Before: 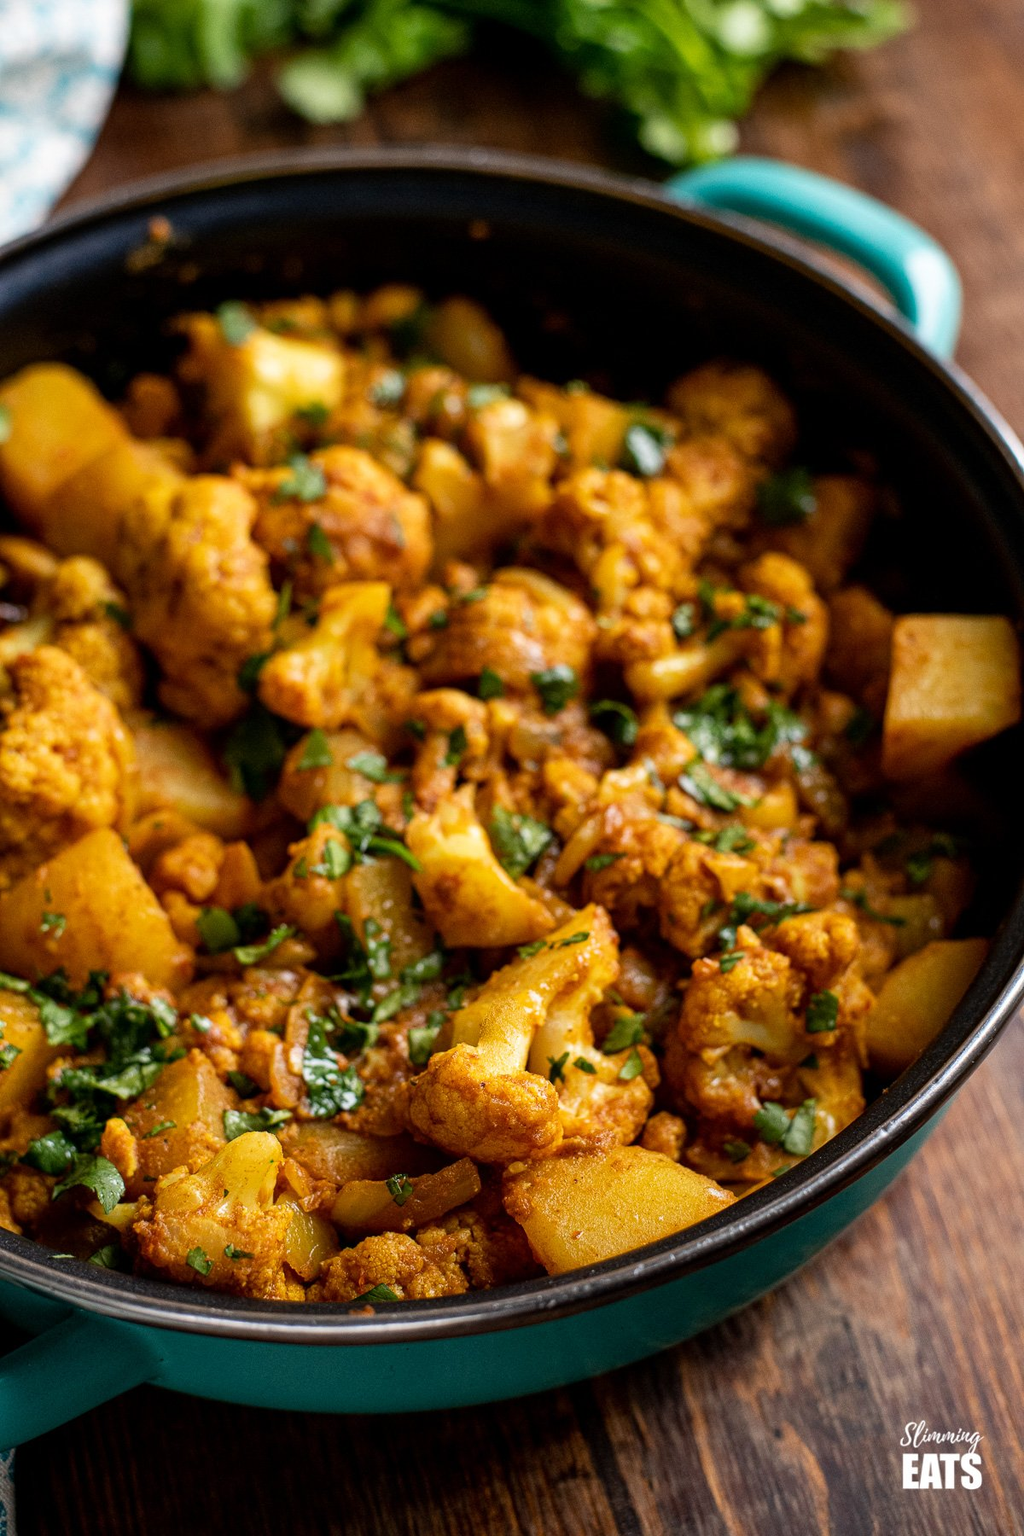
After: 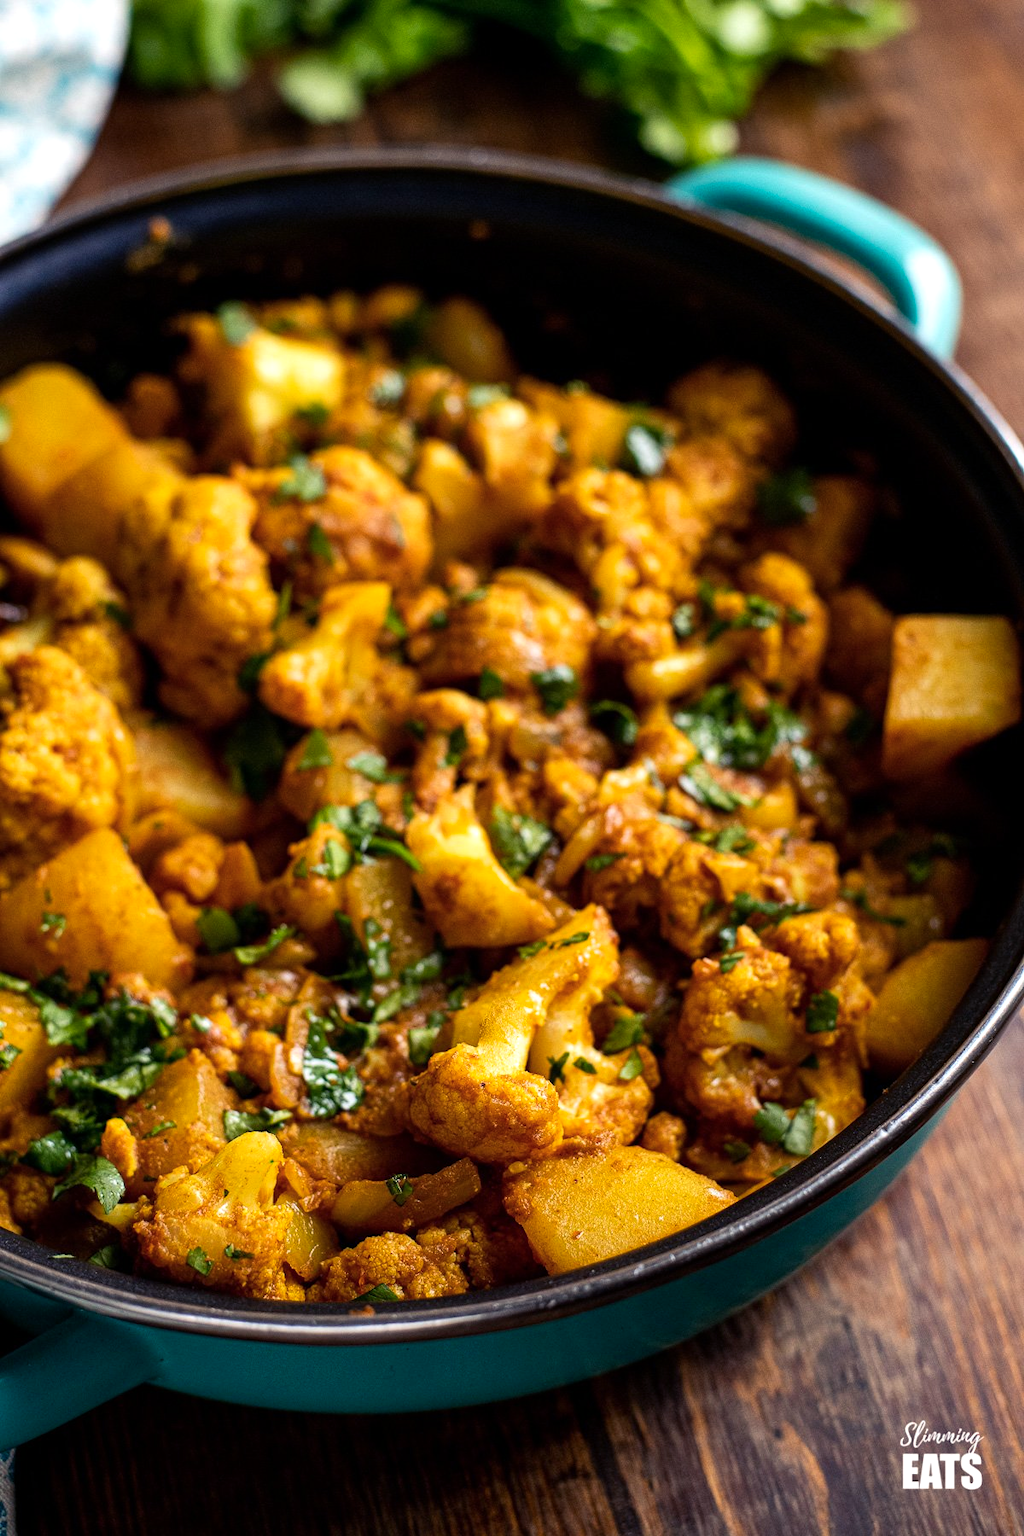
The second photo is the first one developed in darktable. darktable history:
color balance rgb: shadows lift › luminance -21.91%, shadows lift › chroma 6.616%, shadows lift › hue 271.82°, highlights gain › luminance 17.602%, perceptual saturation grading › global saturation -0.002%, global vibrance 20%
